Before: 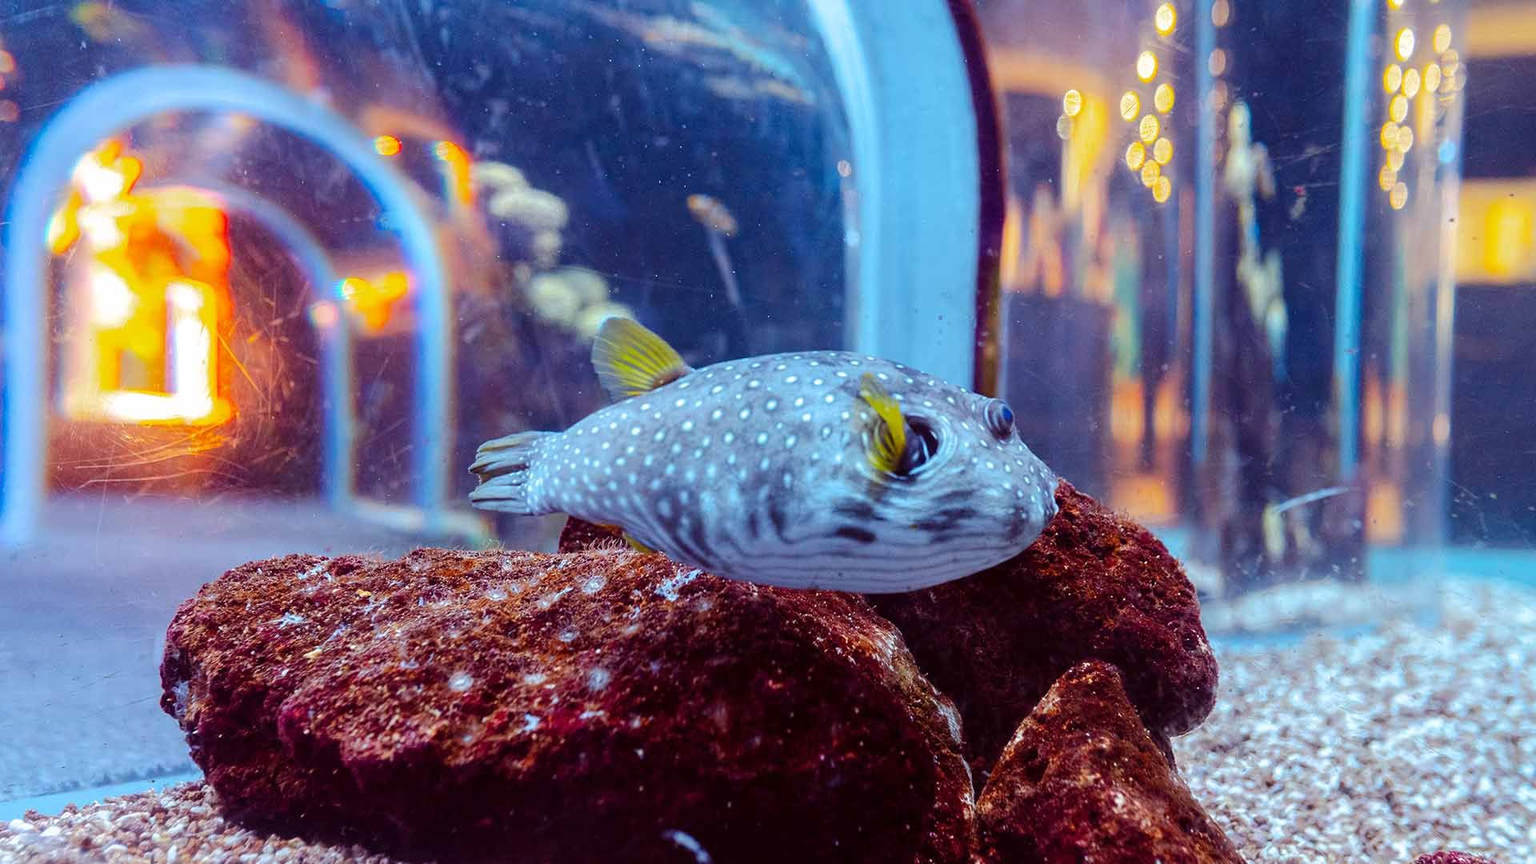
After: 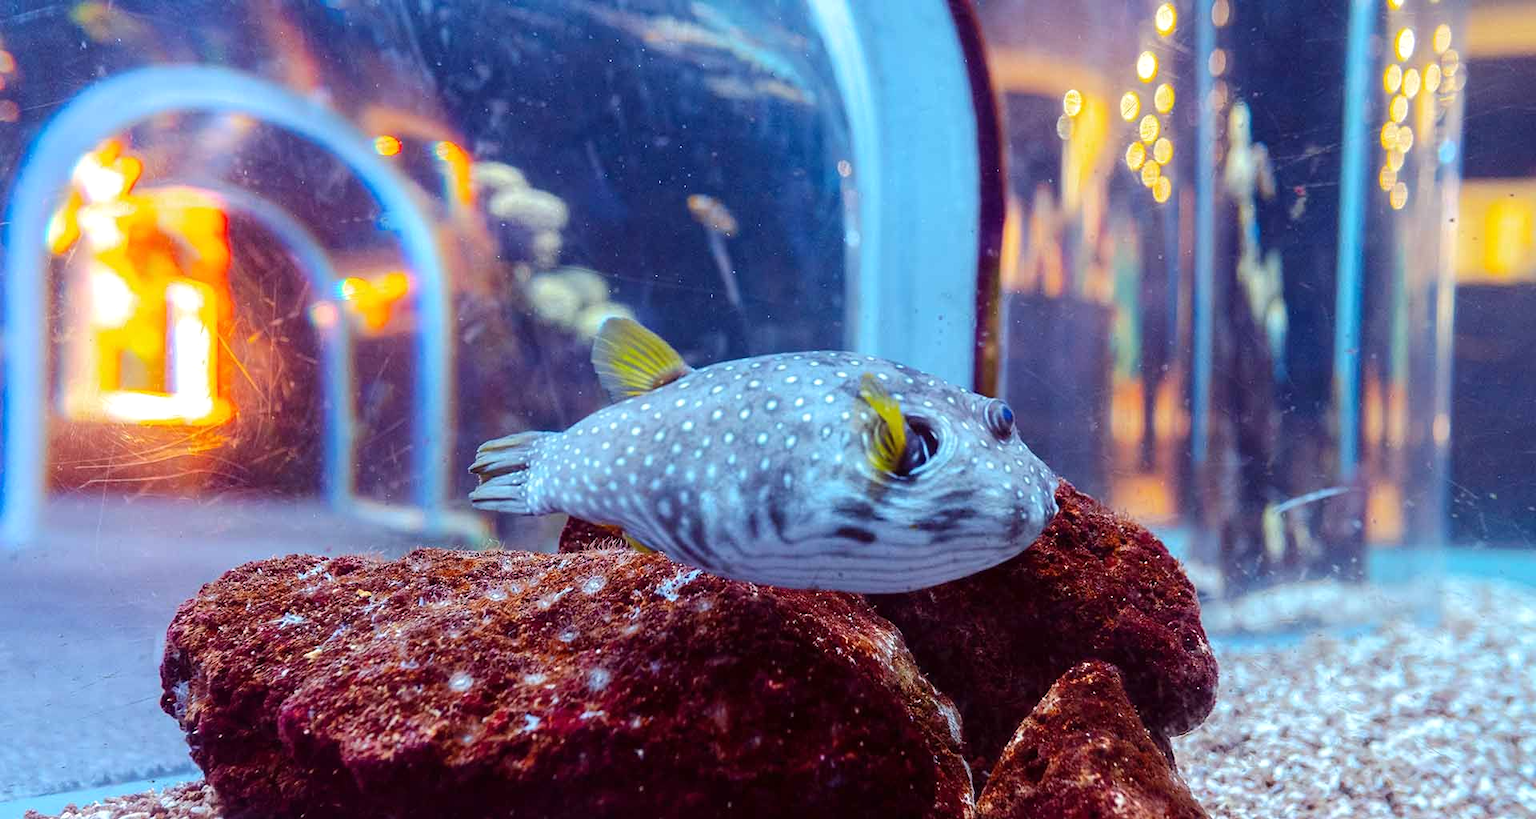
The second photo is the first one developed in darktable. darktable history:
exposure: exposure 0.131 EV, compensate highlight preservation false
crop and rotate: top 0%, bottom 5.097%
